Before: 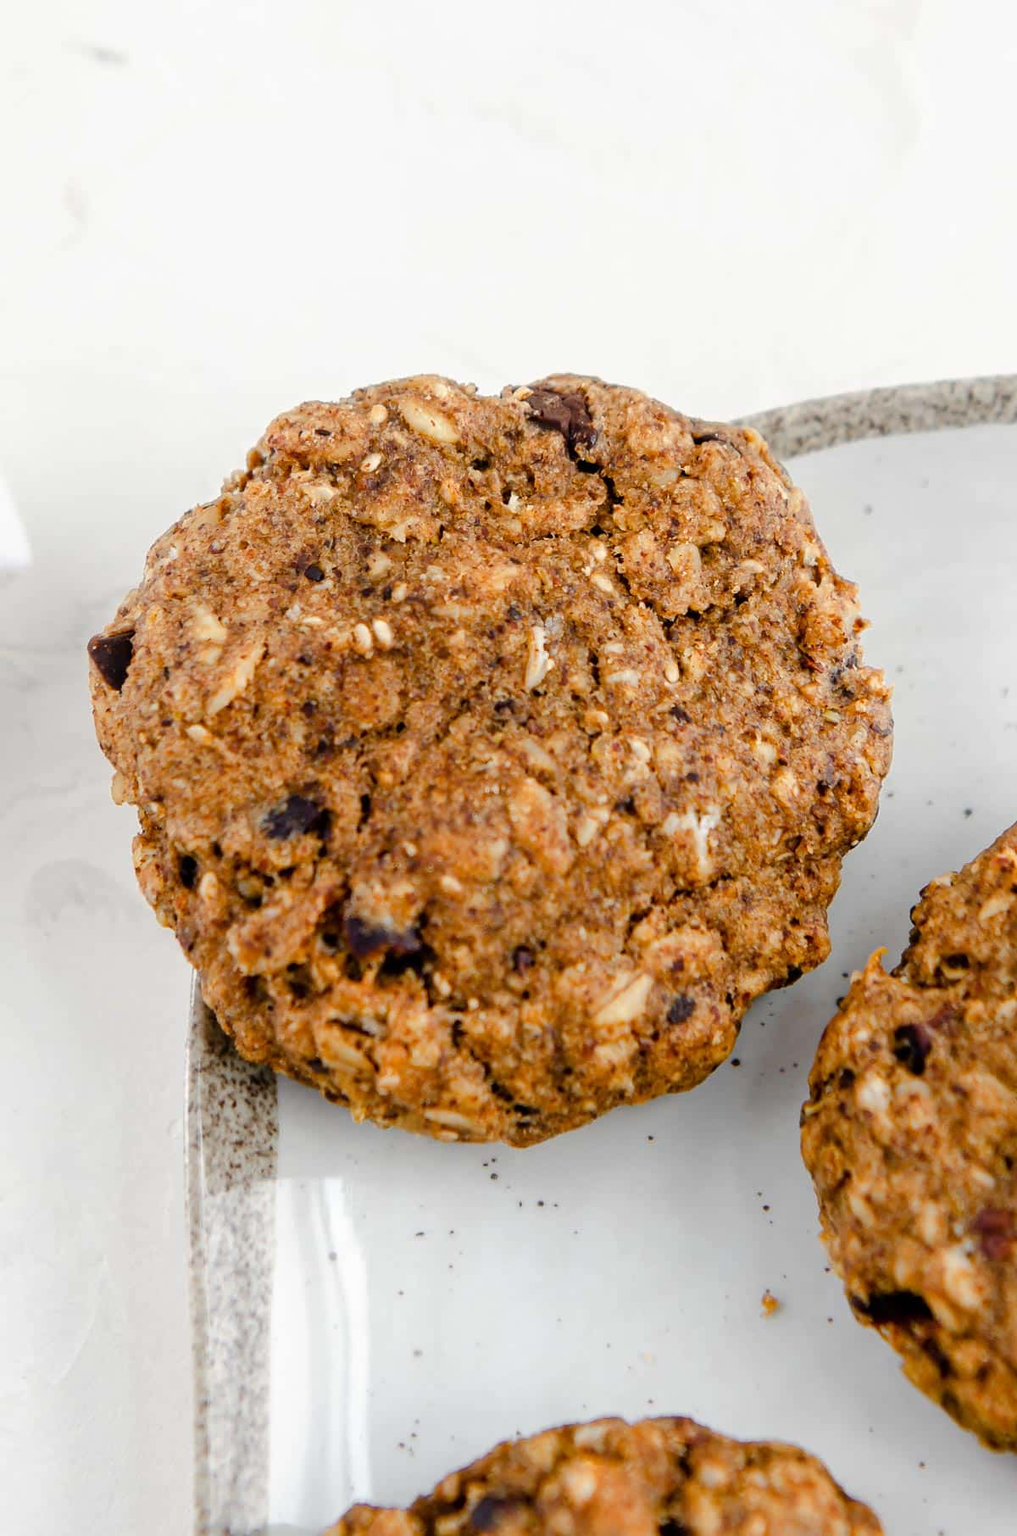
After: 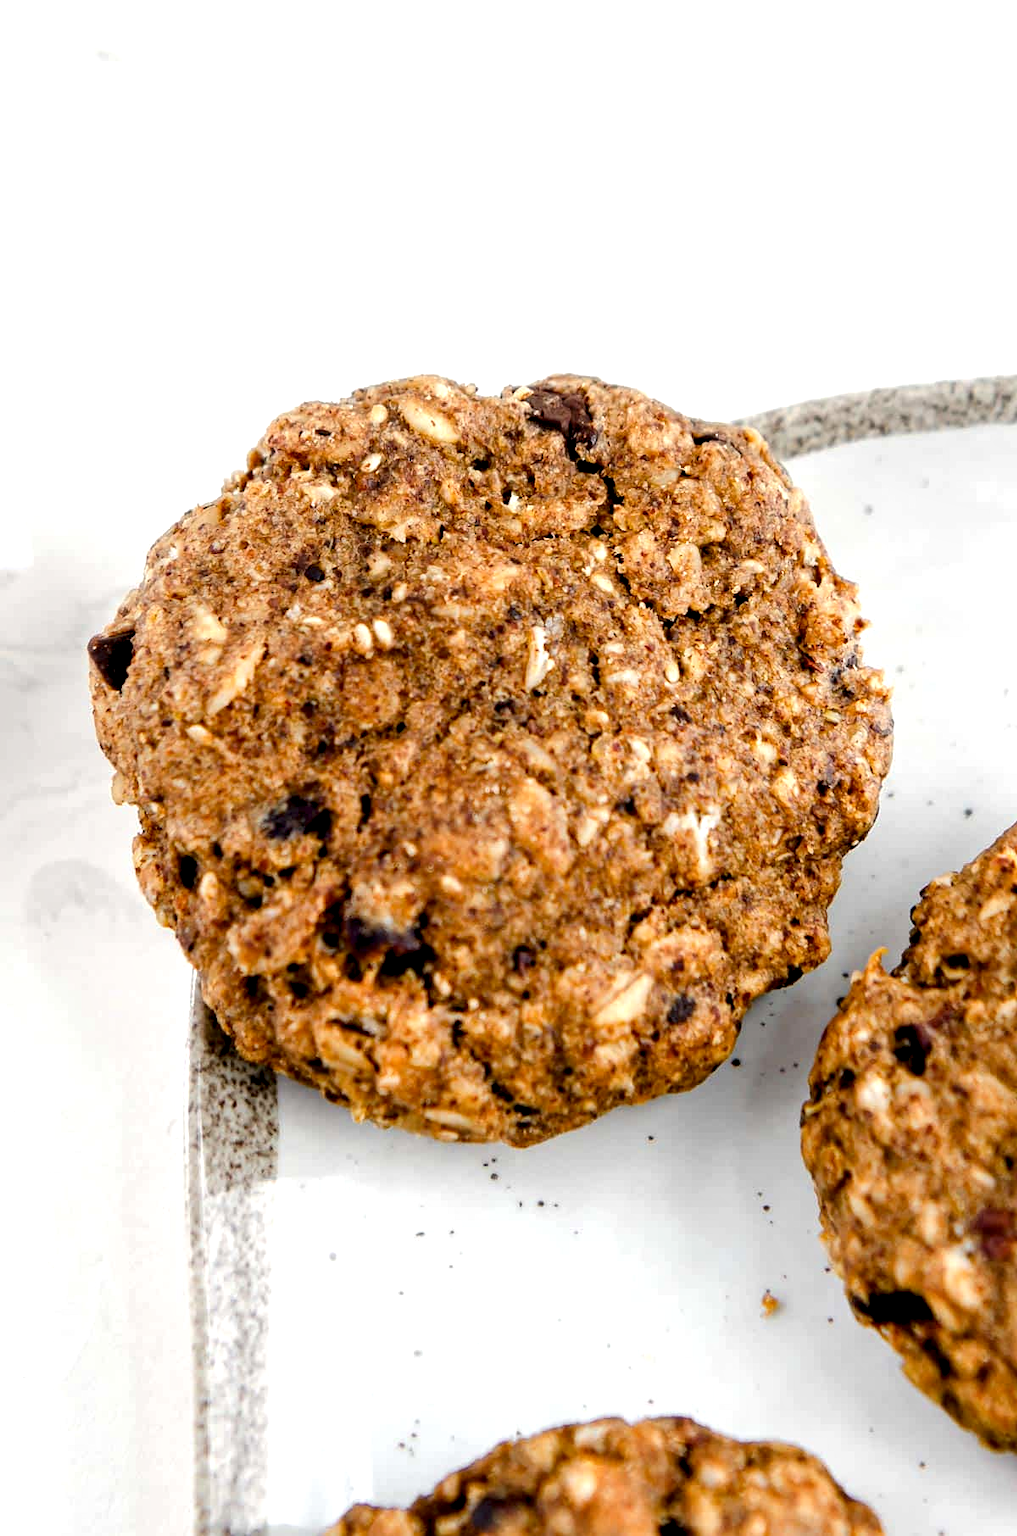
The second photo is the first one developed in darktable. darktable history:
local contrast: highlights 157%, shadows 138%, detail 140%, midtone range 0.253
exposure: exposure 0.338 EV, compensate exposure bias true, compensate highlight preservation false
